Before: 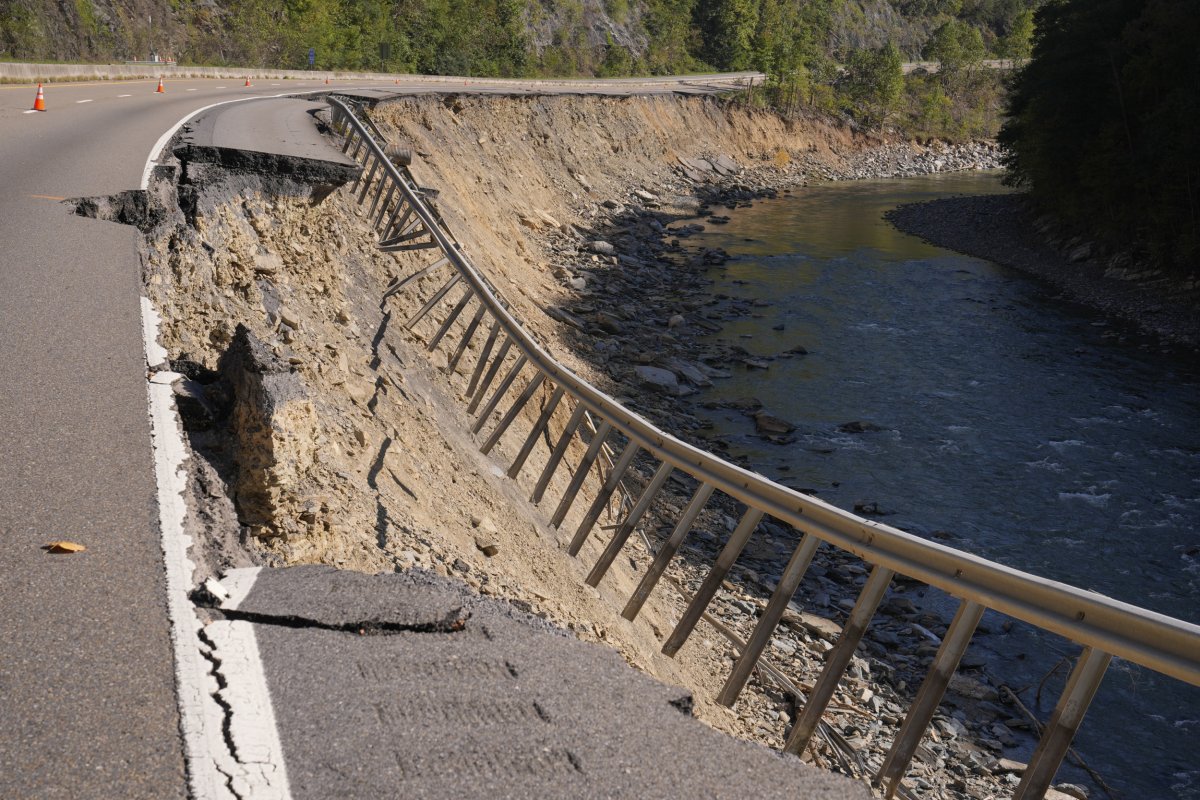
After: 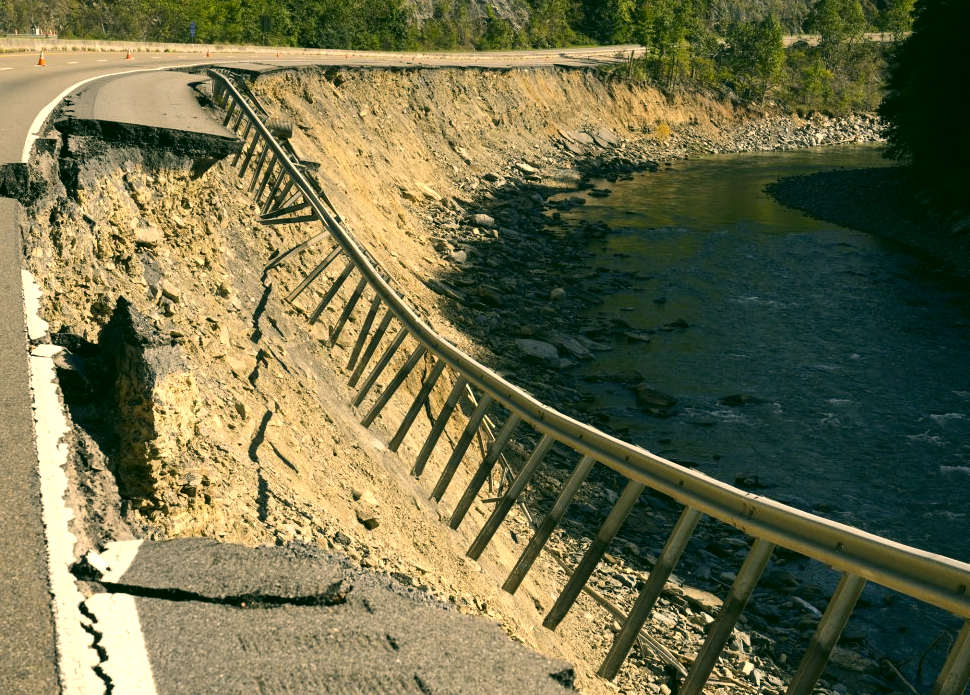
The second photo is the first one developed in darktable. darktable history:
tone equalizer: -8 EV -0.75 EV, -7 EV -0.7 EV, -6 EV -0.6 EV, -5 EV -0.4 EV, -3 EV 0.4 EV, -2 EV 0.6 EV, -1 EV 0.7 EV, +0 EV 0.75 EV, edges refinement/feathering 500, mask exposure compensation -1.57 EV, preserve details no
color correction: highlights a* 5.3, highlights b* 24.26, shadows a* -15.58, shadows b* 4.02
crop: left 9.929%, top 3.475%, right 9.188%, bottom 9.529%
